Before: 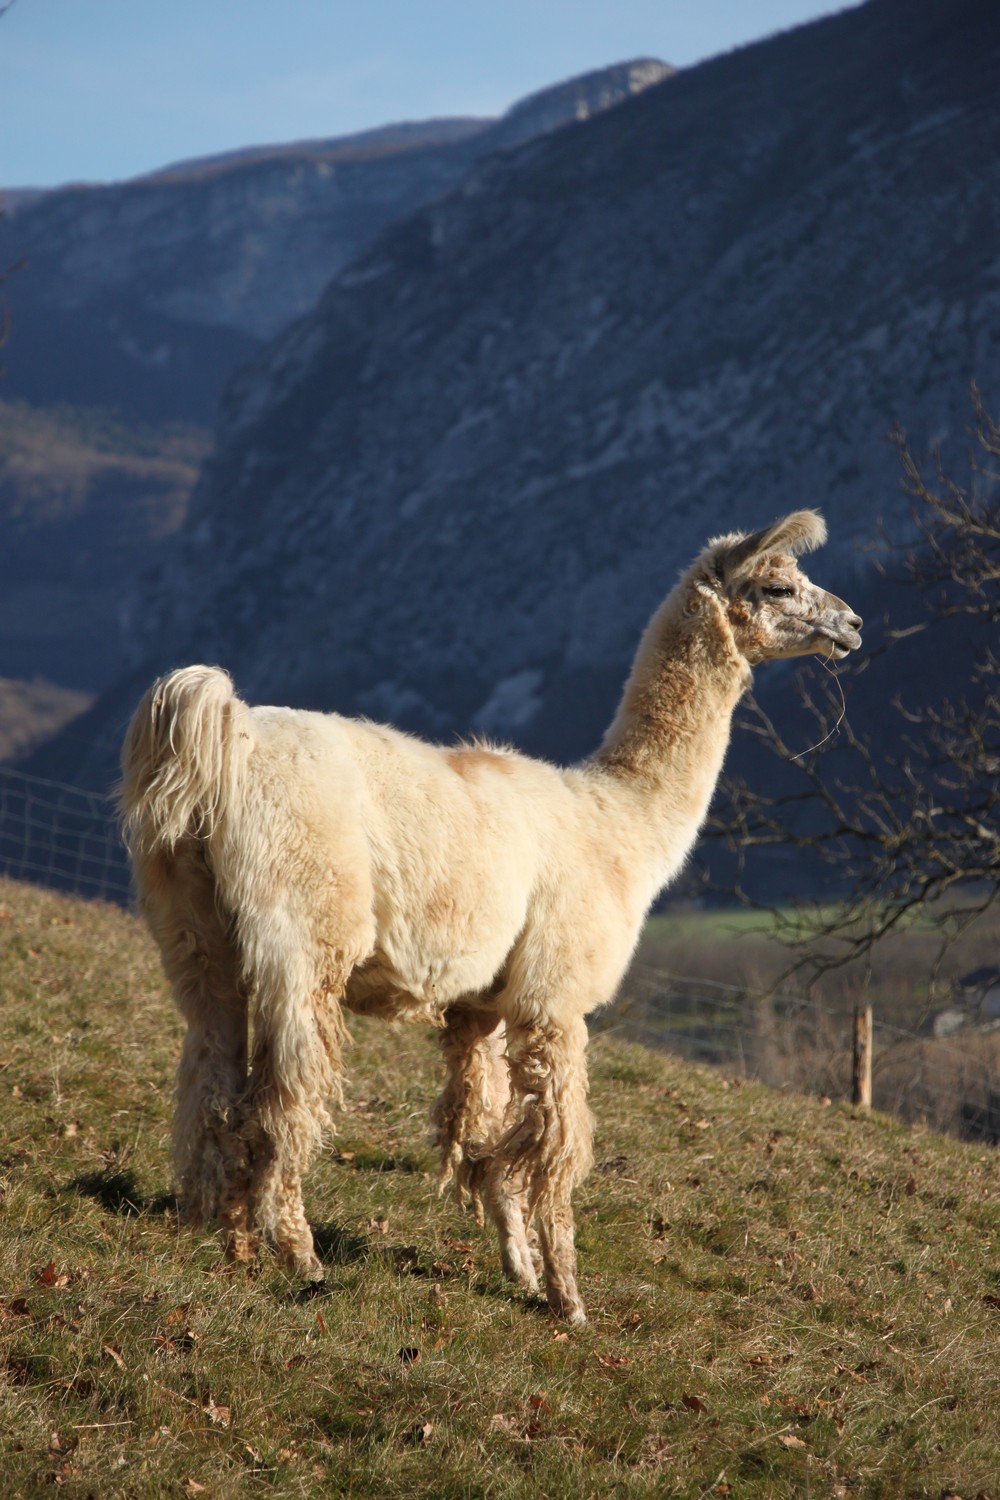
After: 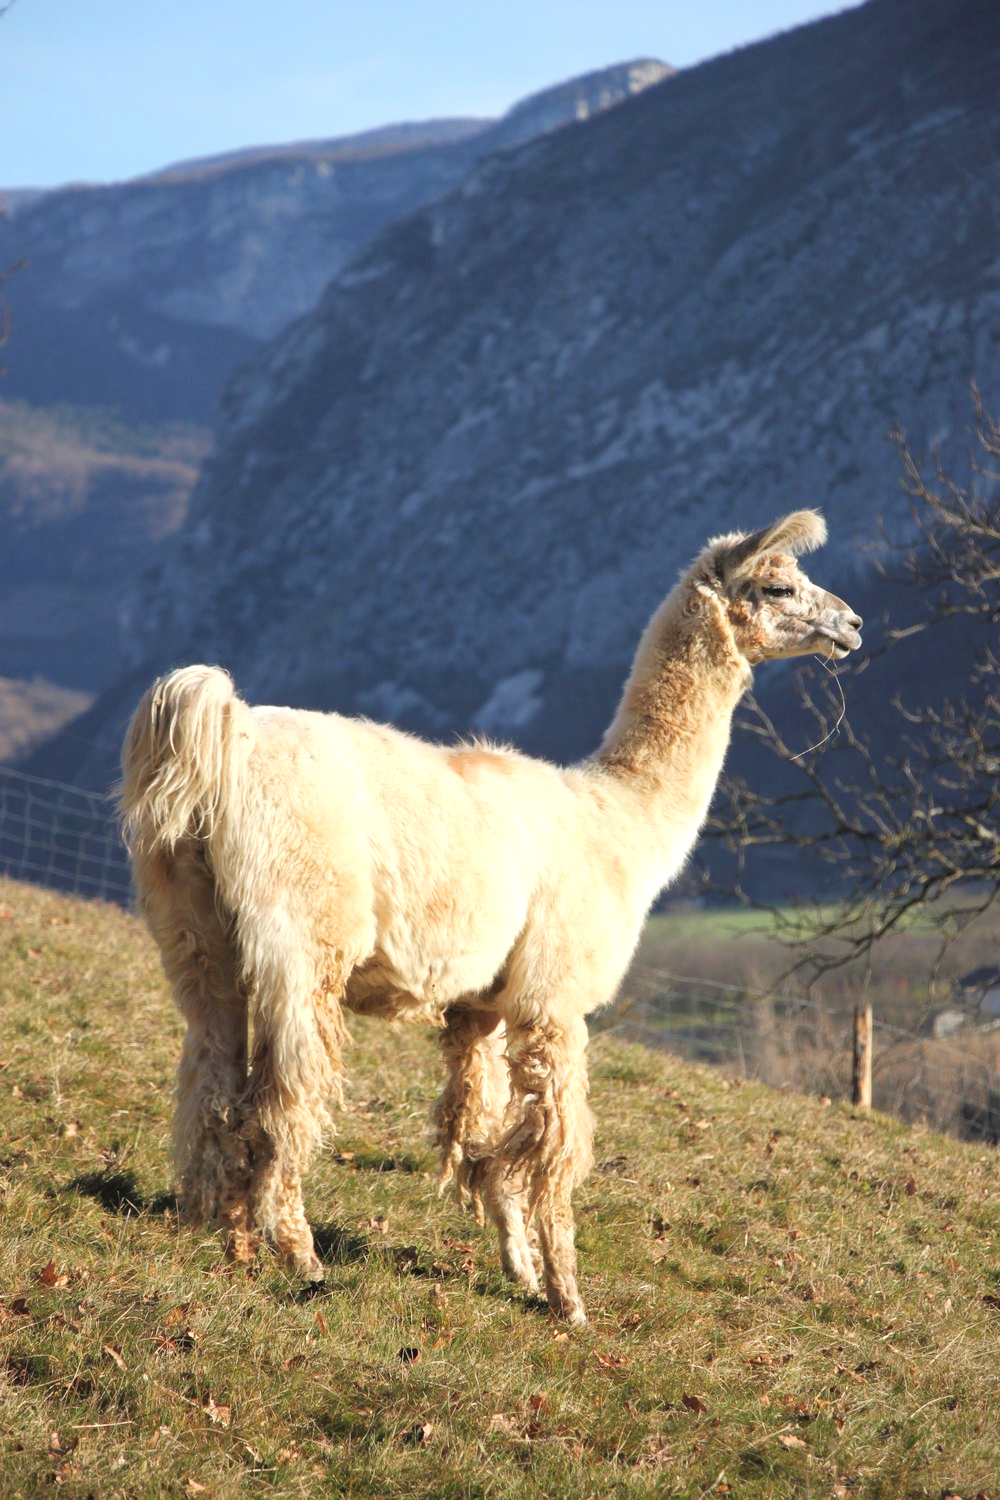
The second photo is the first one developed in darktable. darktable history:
exposure: black level correction 0.001, exposure 0.499 EV, compensate exposure bias true, compensate highlight preservation false
contrast brightness saturation: brightness 0.153
tone curve: curves: ch0 [(0, 0.032) (0.181, 0.156) (0.751, 0.762) (1, 1)], preserve colors none
